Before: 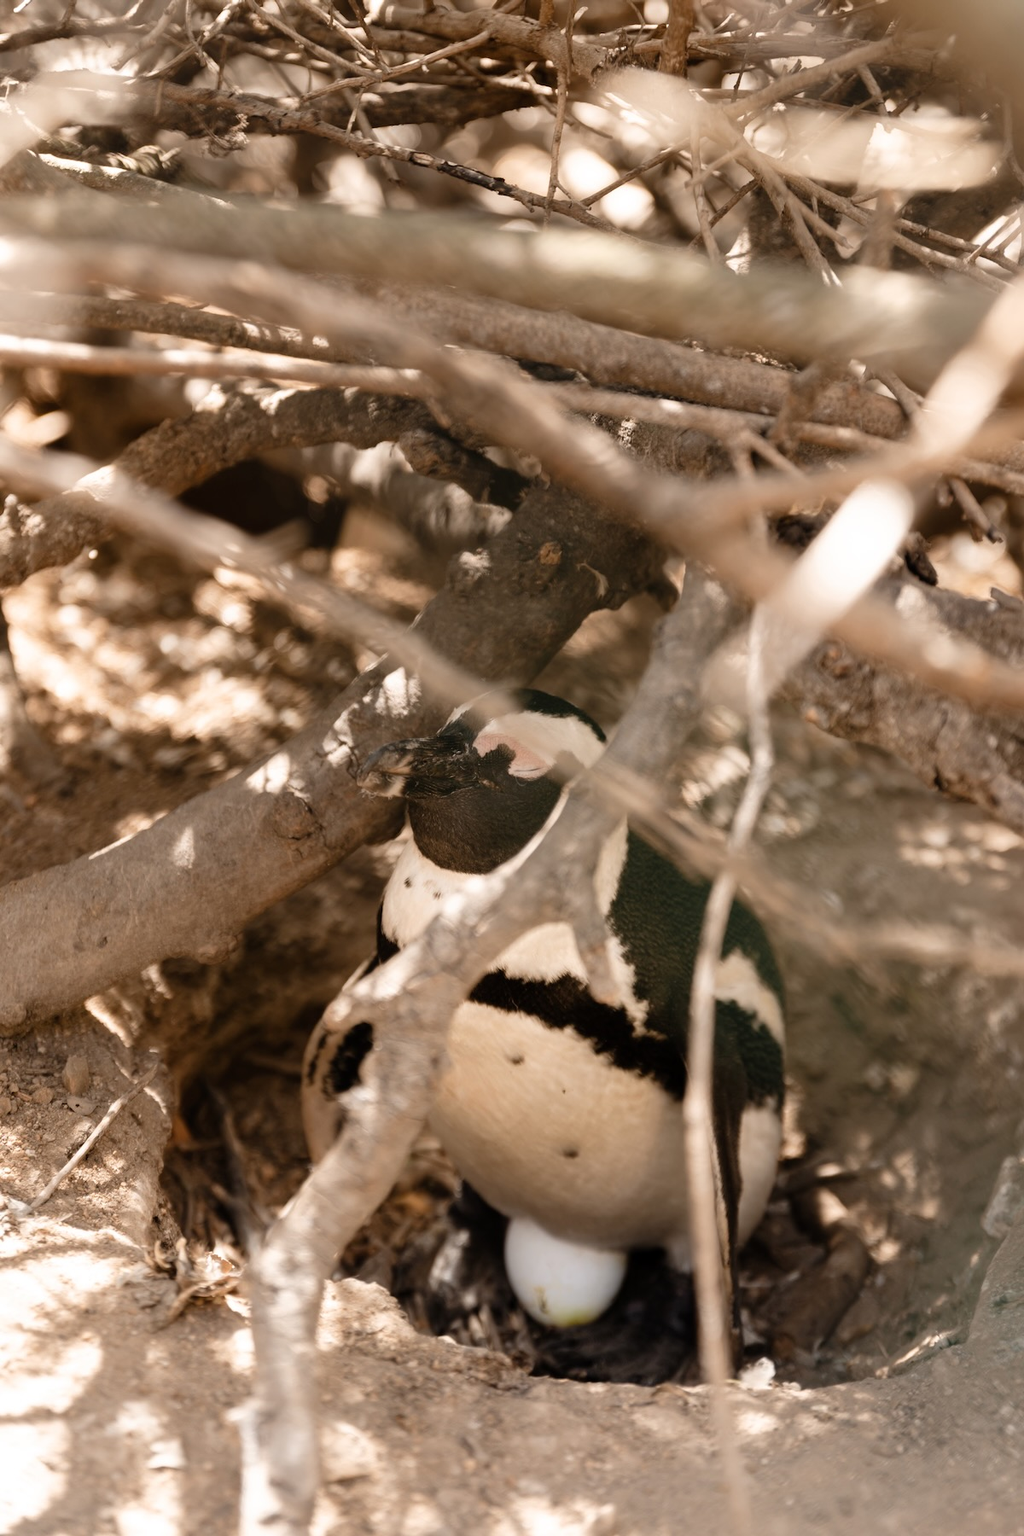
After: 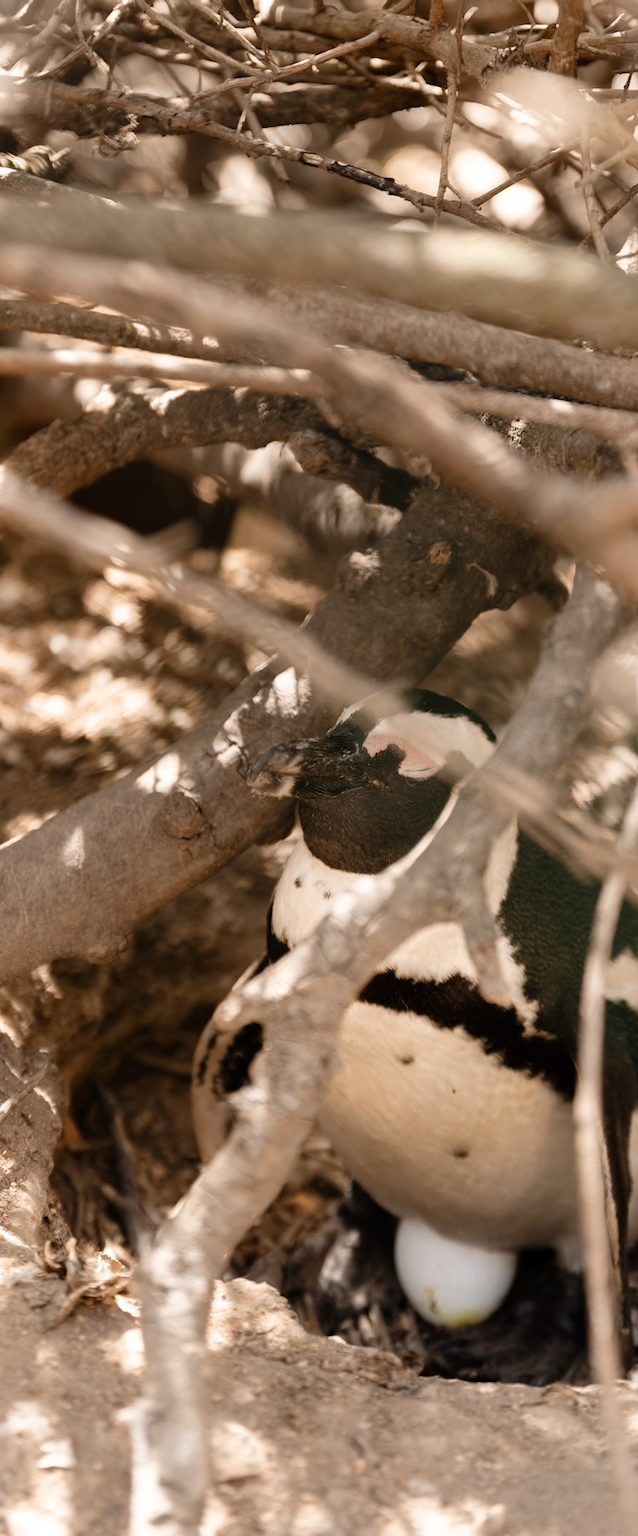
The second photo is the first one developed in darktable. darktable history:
crop: left 10.798%, right 26.294%
